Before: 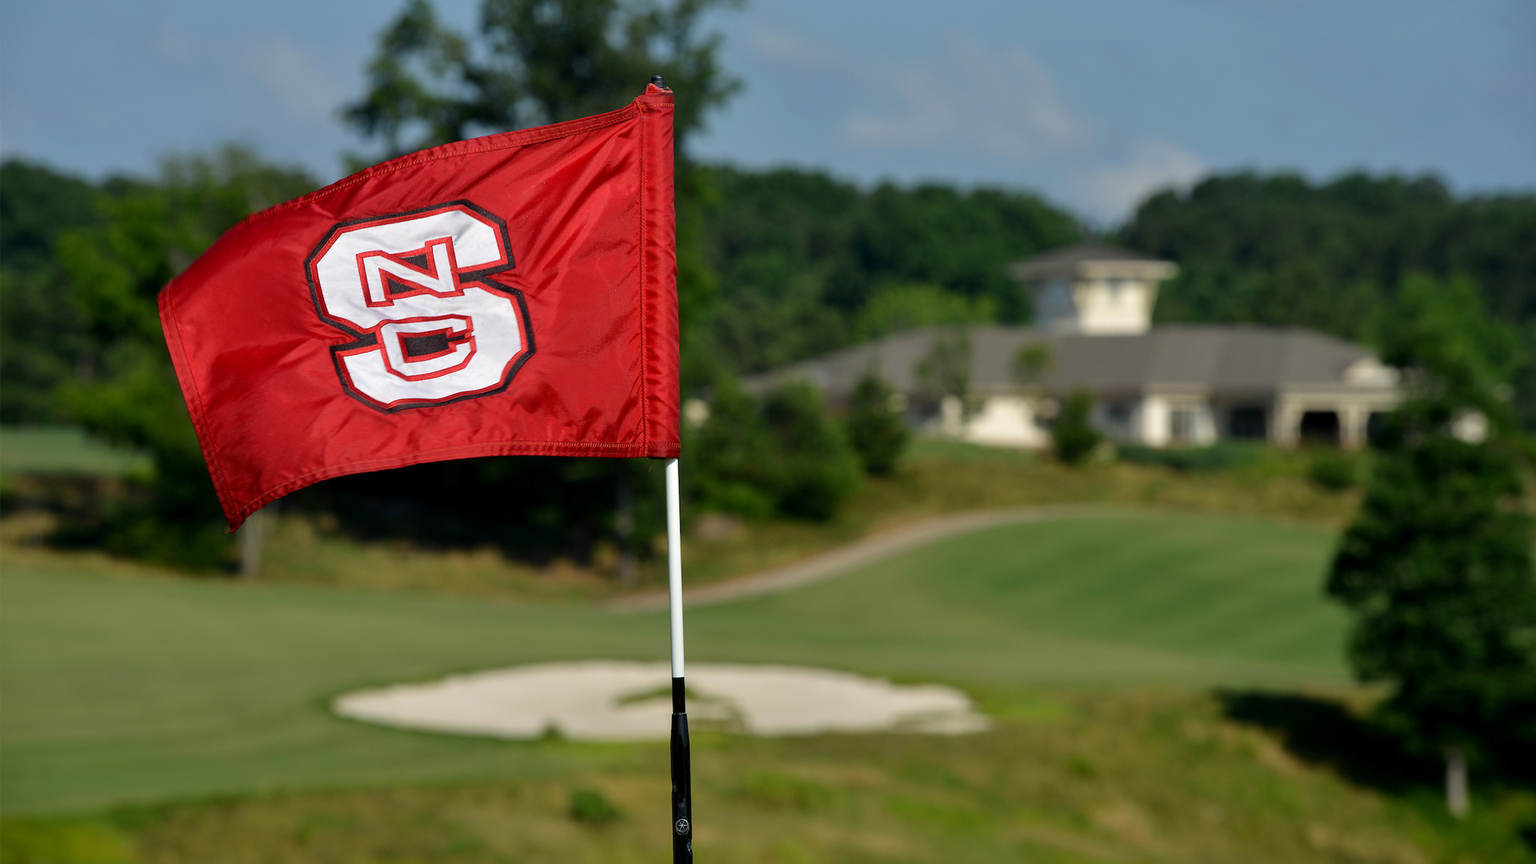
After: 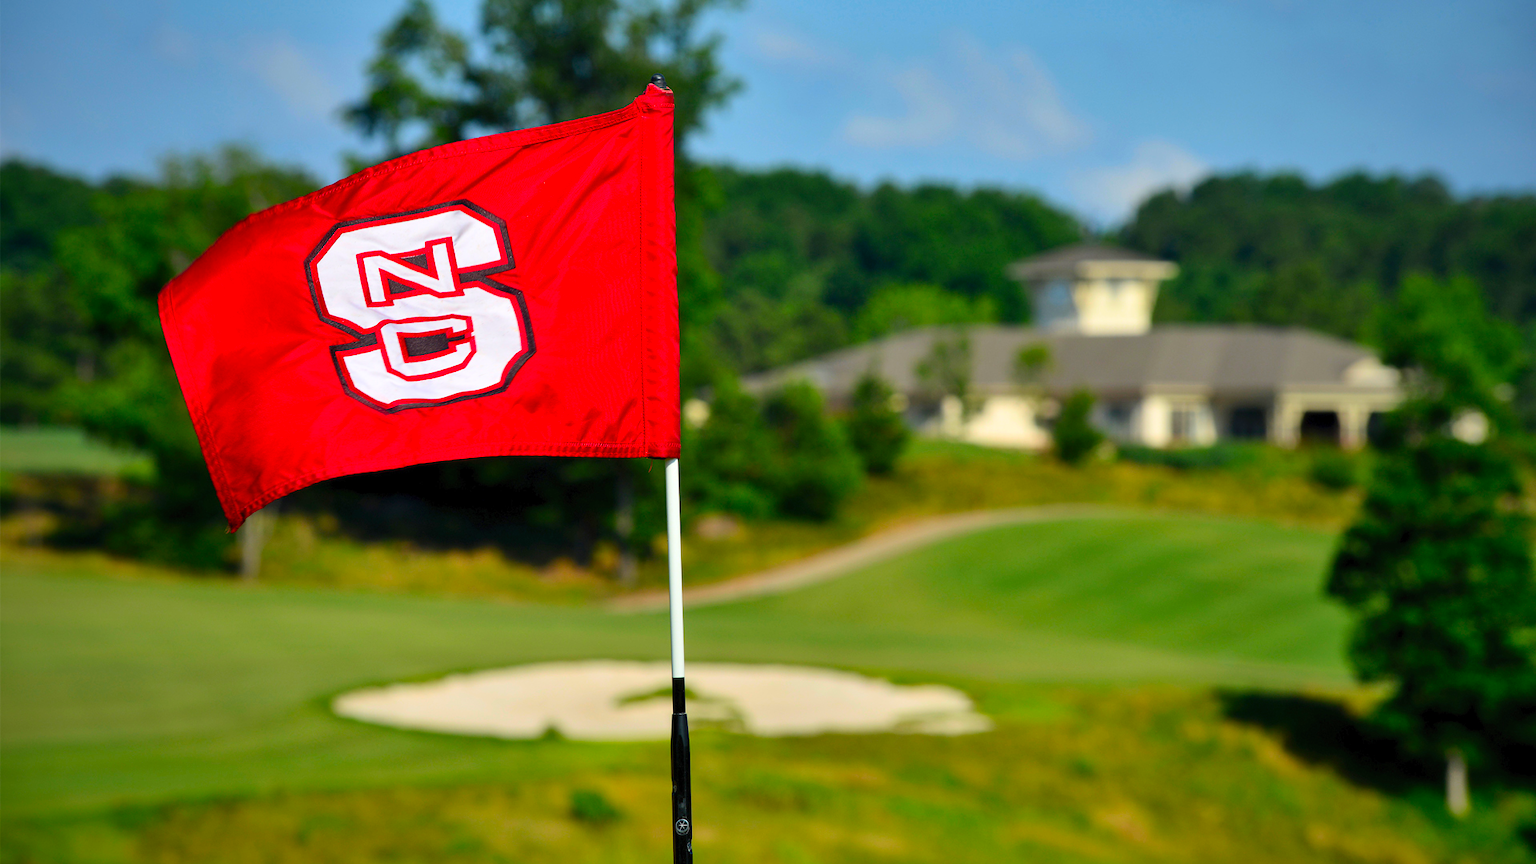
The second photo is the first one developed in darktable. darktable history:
vignetting: fall-off start 72.23%, fall-off radius 109.07%, saturation -0.017, center (0, 0.006), width/height ratio 0.733
contrast brightness saturation: contrast 0.2, brightness 0.197, saturation 0.8
shadows and highlights: soften with gaussian
